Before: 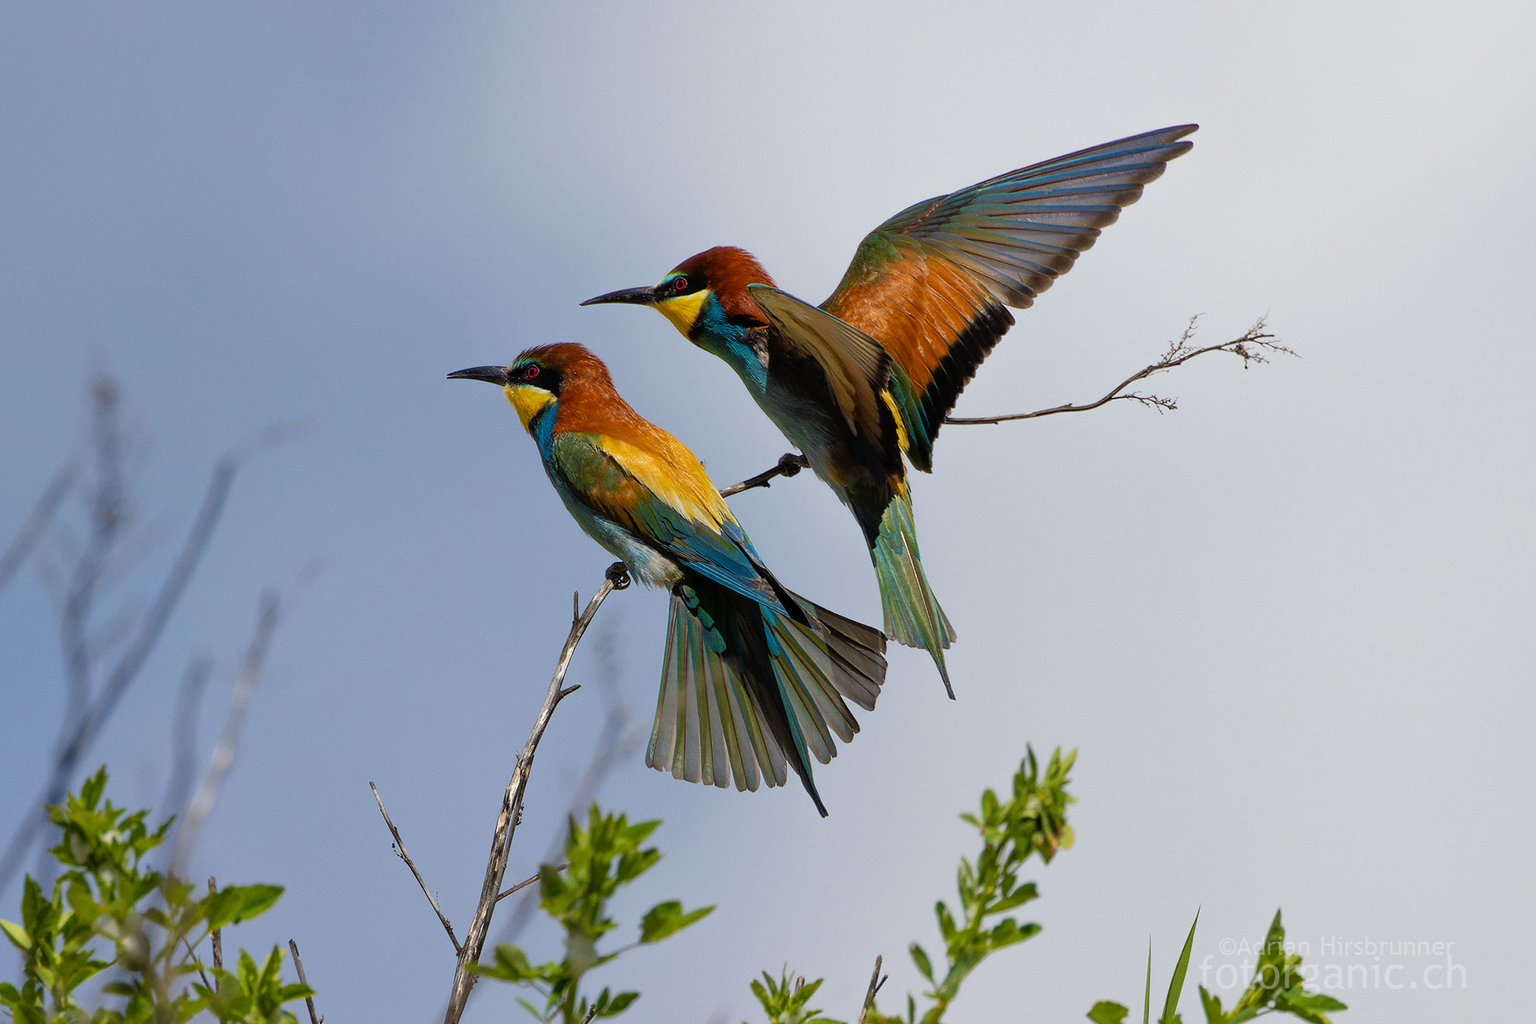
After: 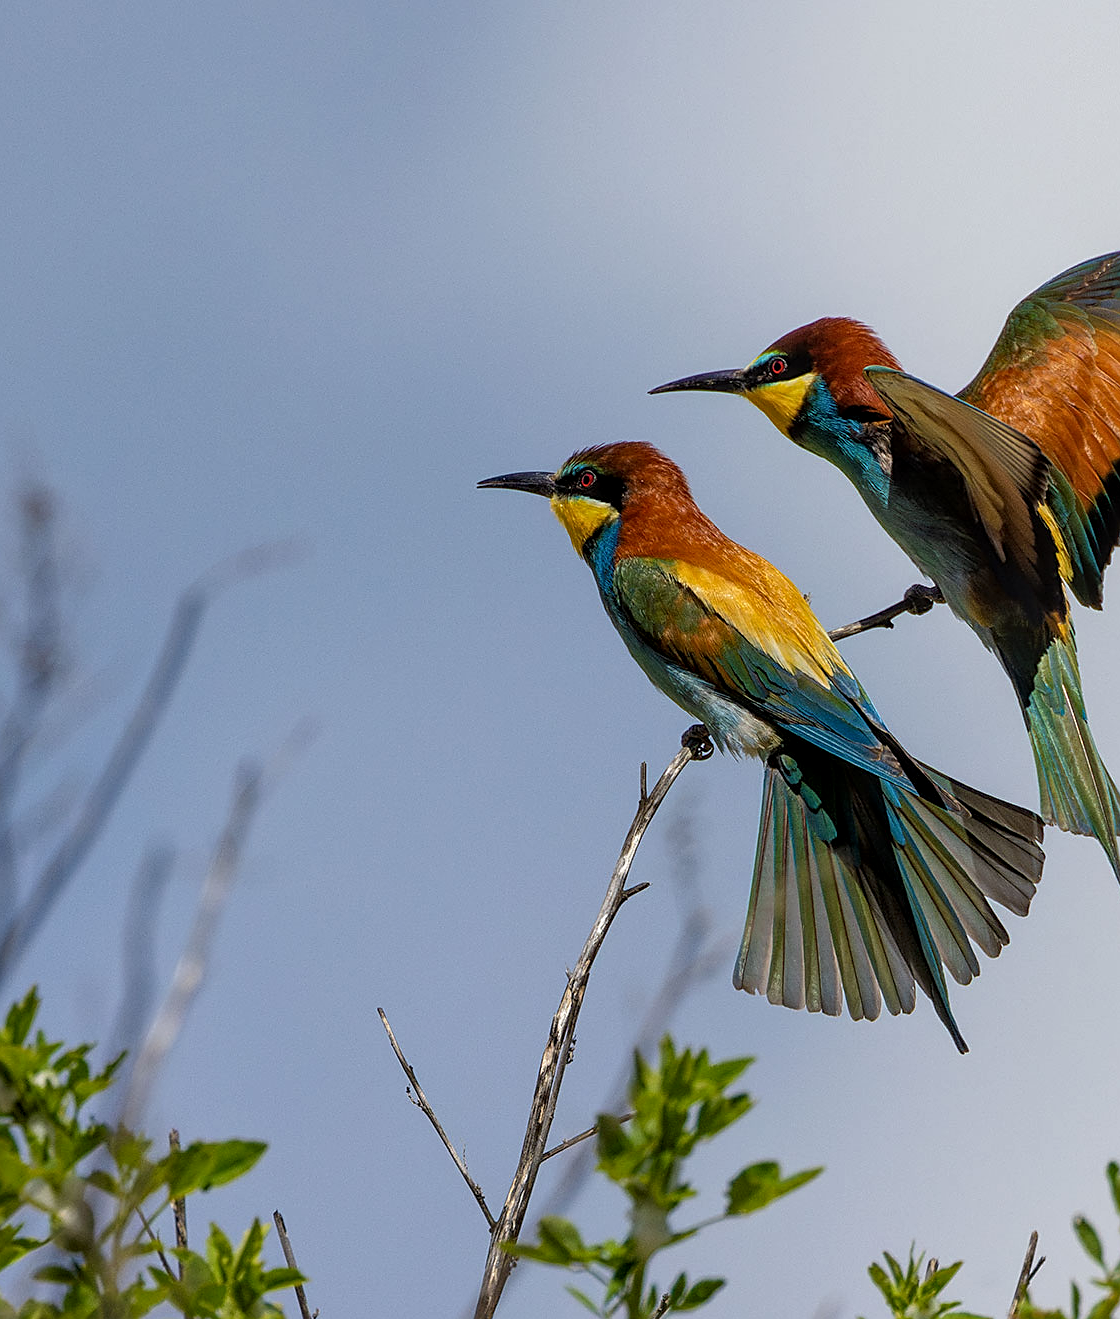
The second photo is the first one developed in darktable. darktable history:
local contrast: on, module defaults
sharpen: on, module defaults
crop: left 5.042%, right 38.387%
